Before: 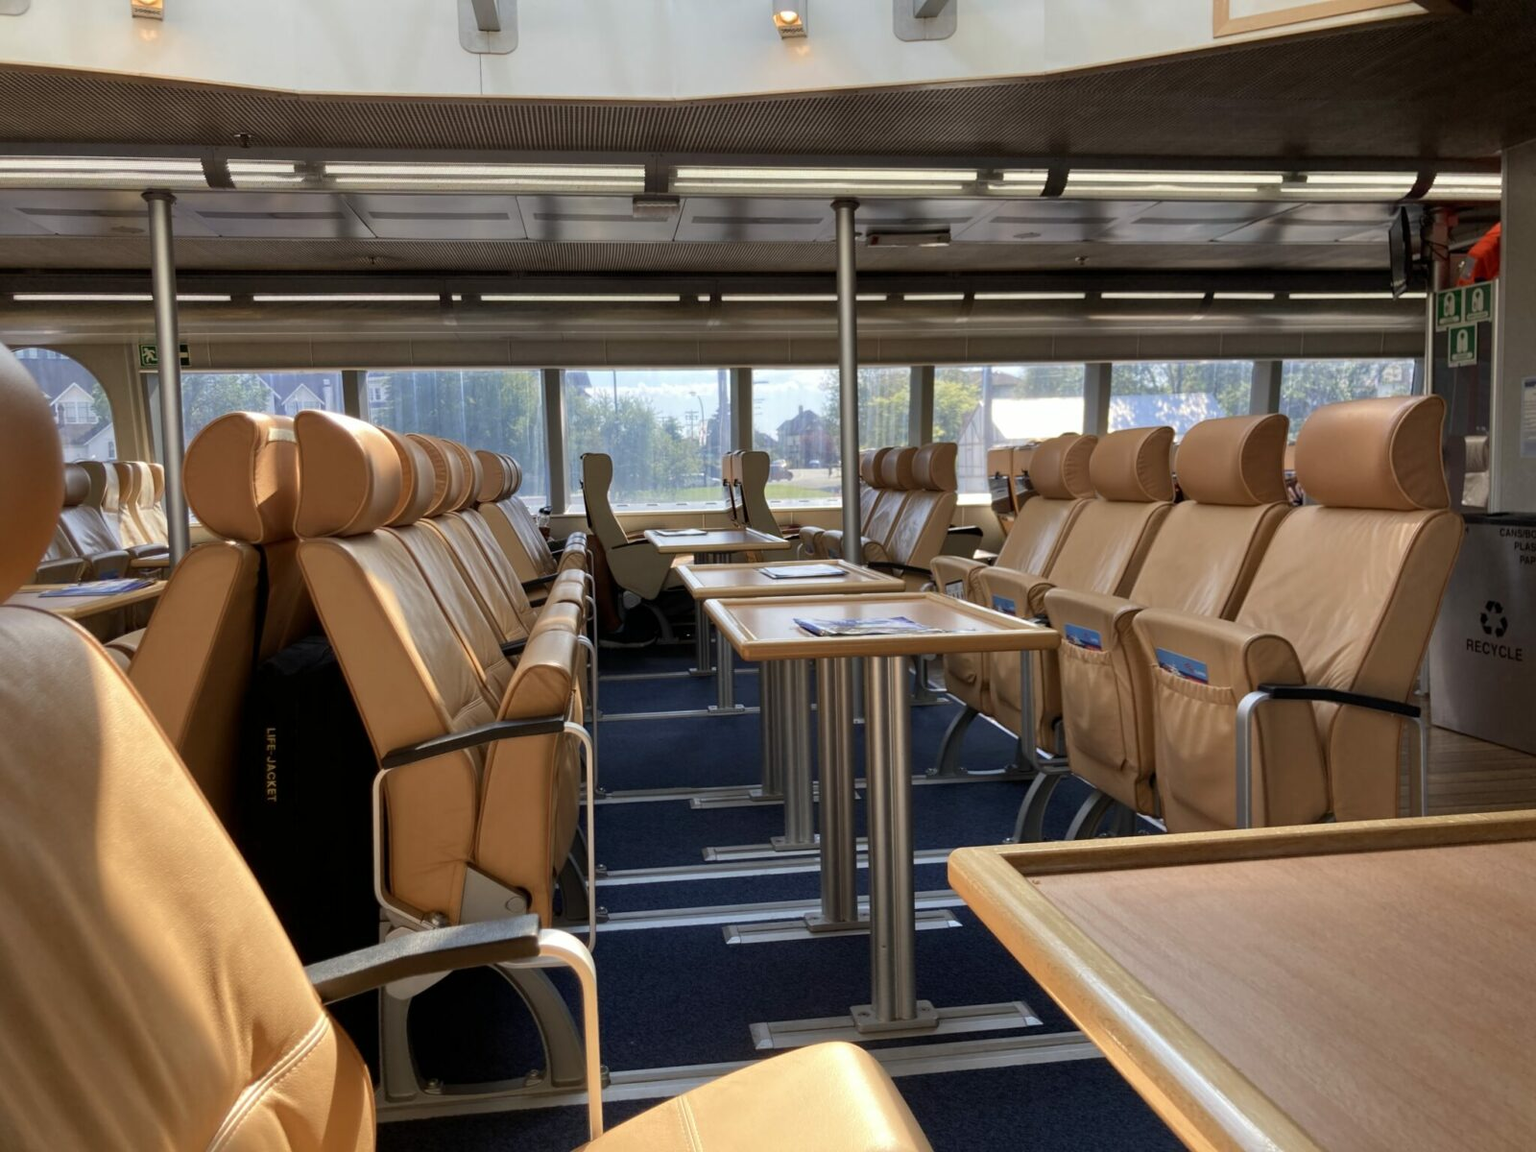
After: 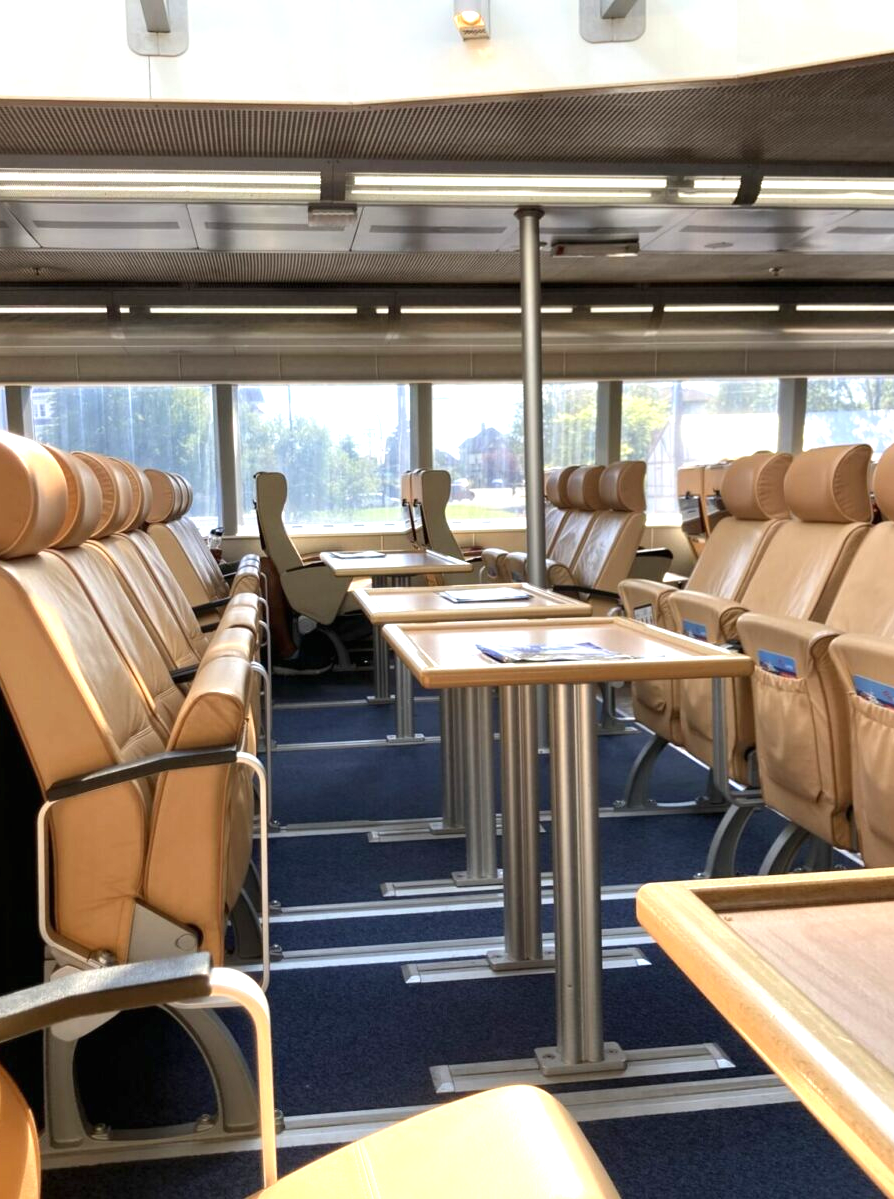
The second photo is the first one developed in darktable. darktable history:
exposure: black level correction 0, exposure 0.947 EV, compensate highlight preservation false
crop: left 21.969%, right 22.102%, bottom 0.012%
